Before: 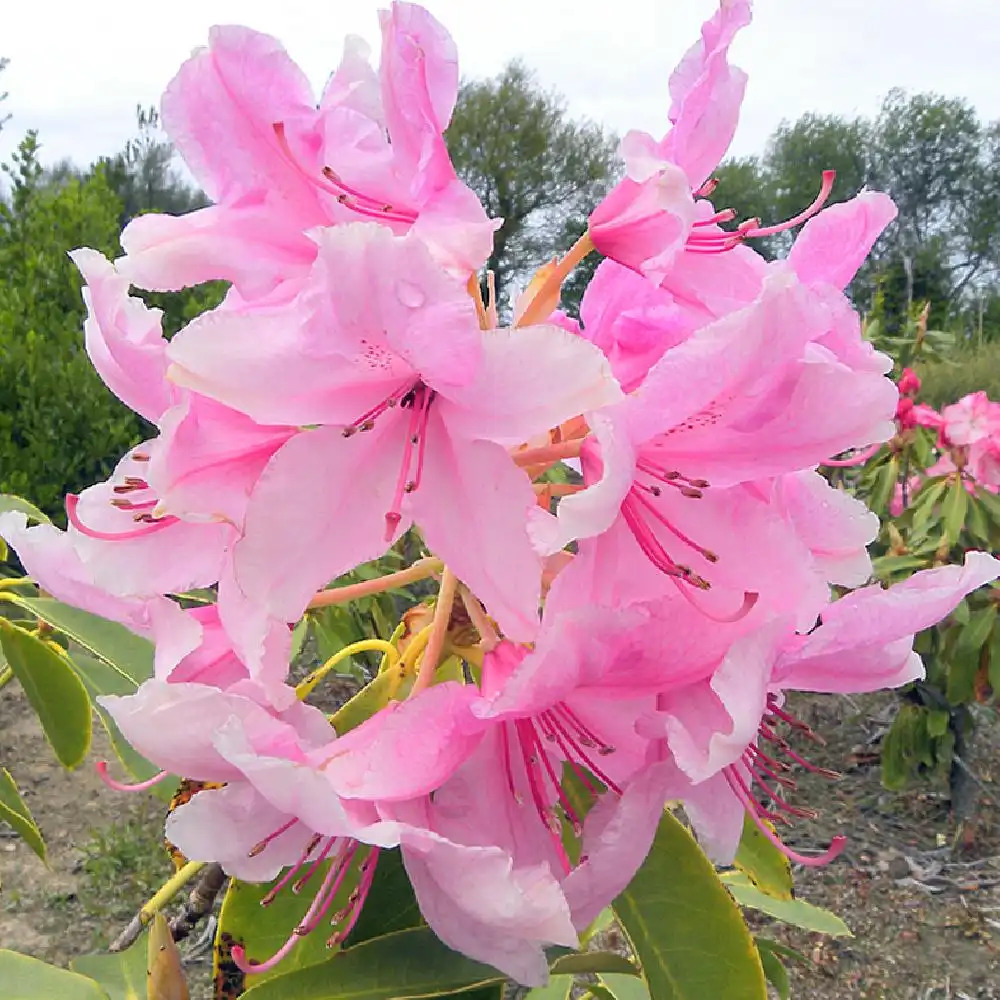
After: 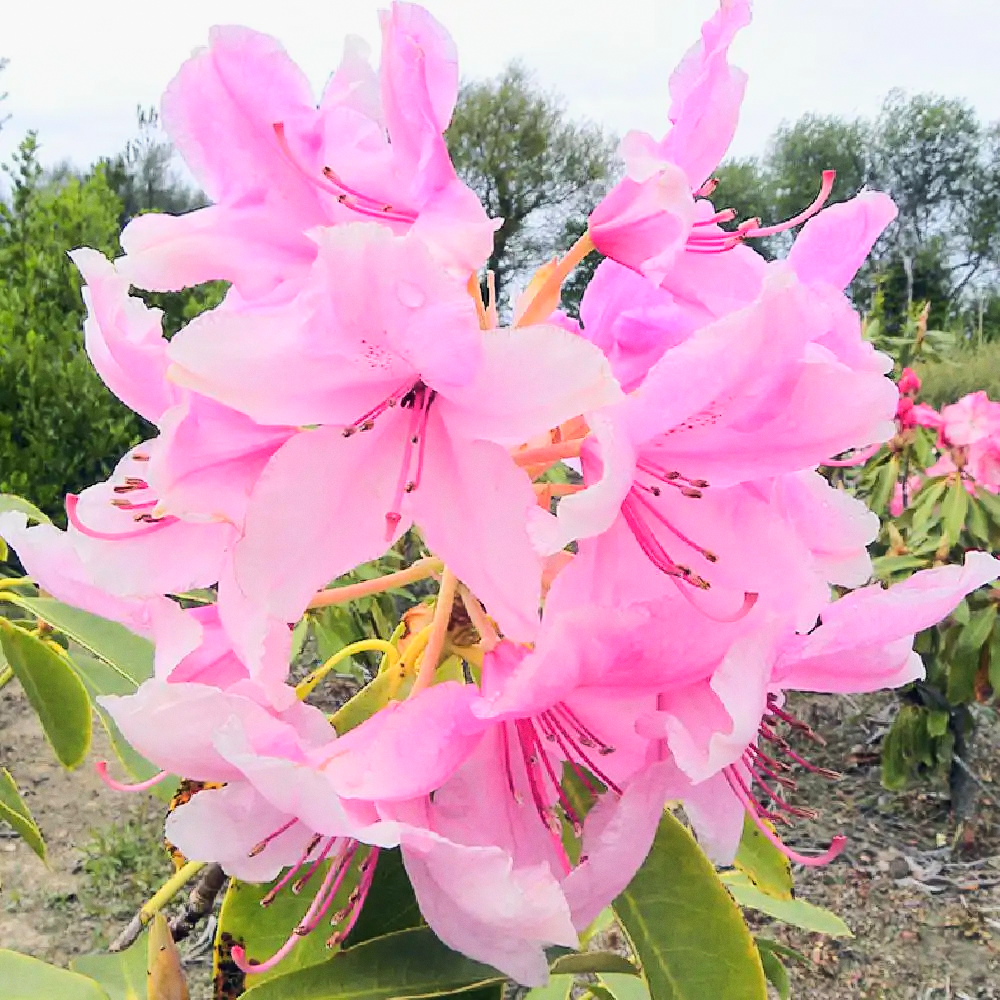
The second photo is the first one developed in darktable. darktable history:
rgb curve: curves: ch0 [(0, 0) (0.284, 0.292) (0.505, 0.644) (1, 1)], compensate middle gray true
exposure: exposure -0.116 EV, compensate exposure bias true, compensate highlight preservation false
grain: coarseness 0.09 ISO, strength 10%
